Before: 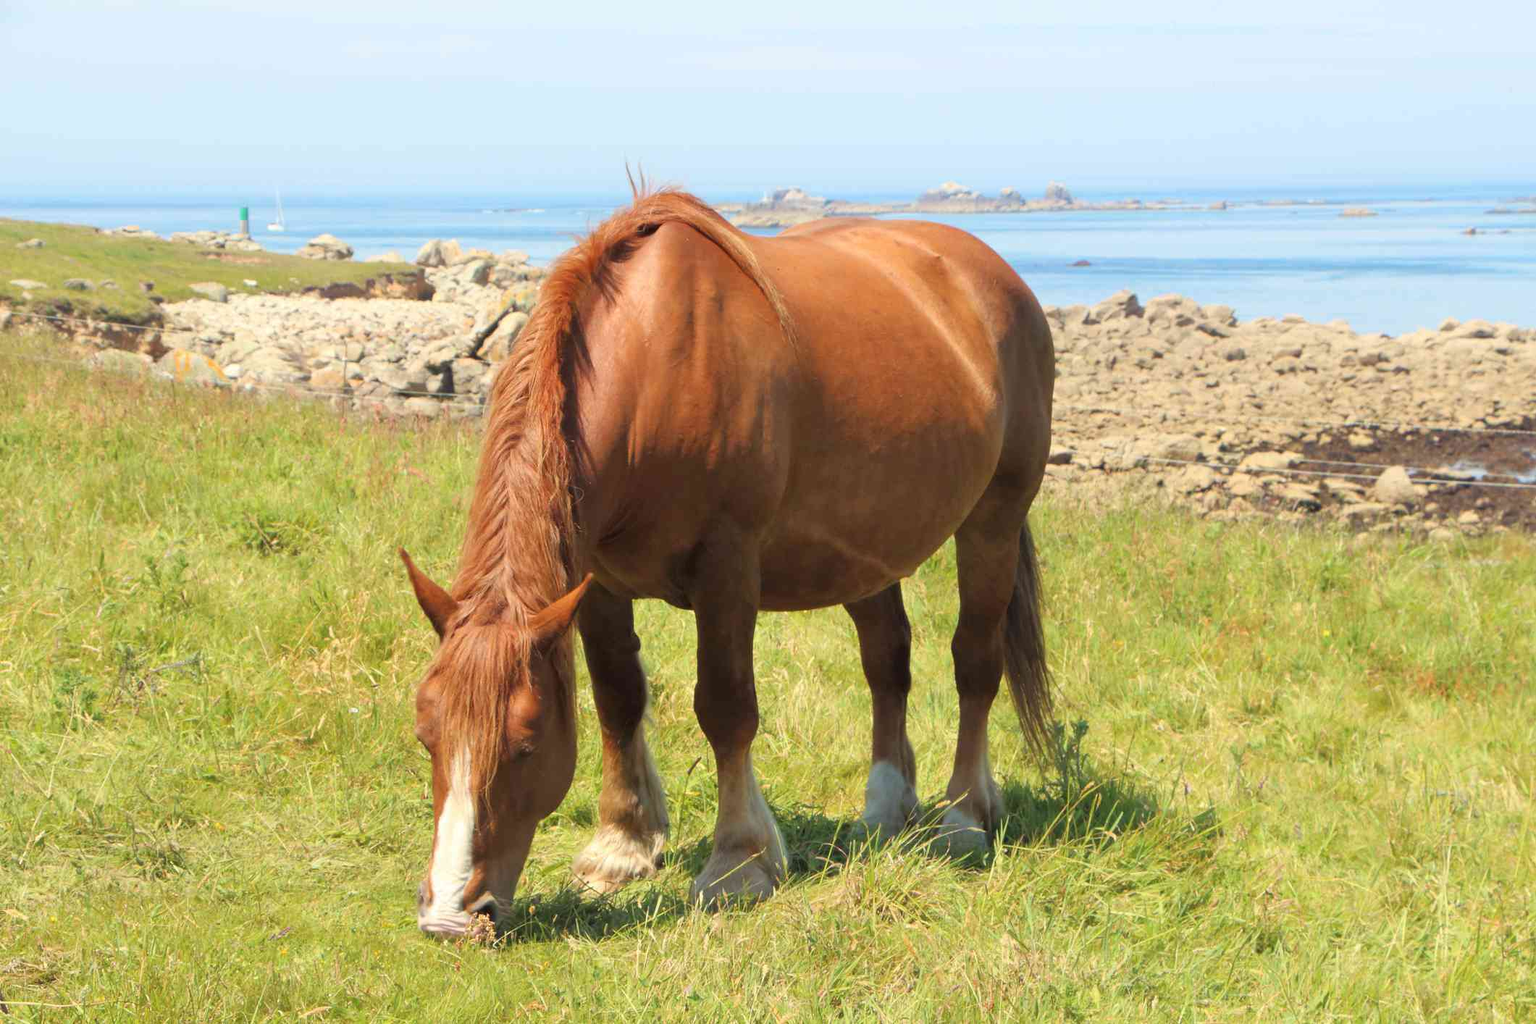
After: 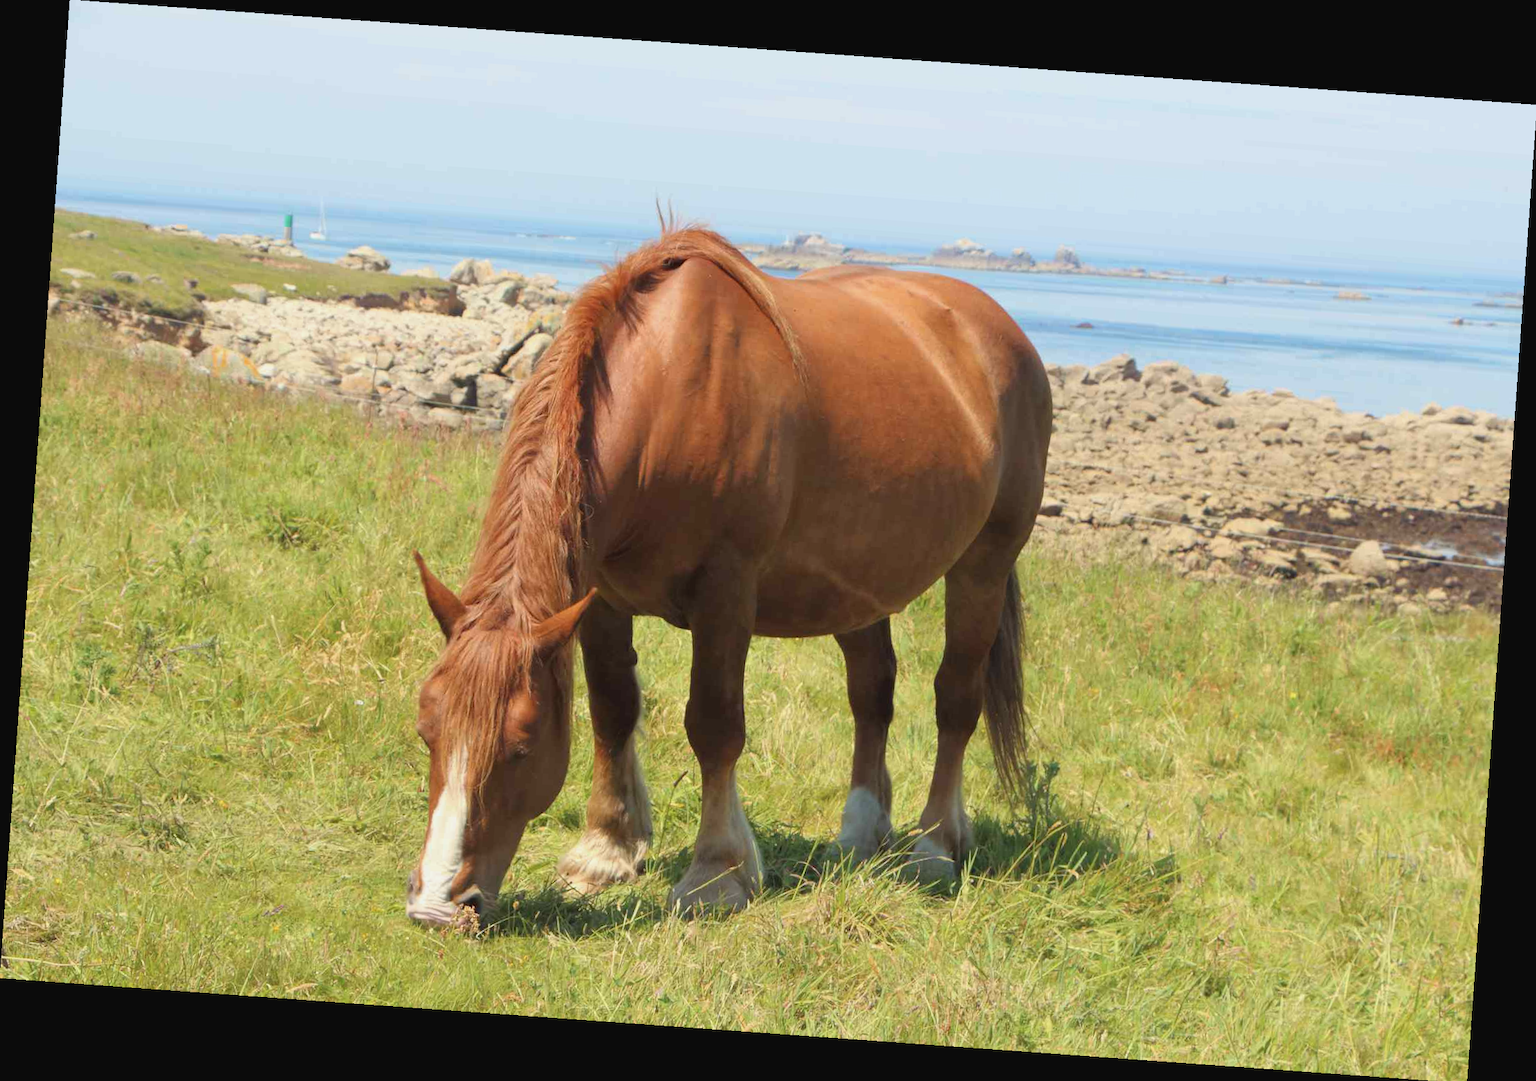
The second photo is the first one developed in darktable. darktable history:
contrast brightness saturation: contrast -0.08, brightness -0.04, saturation -0.11
rotate and perspective: rotation 4.1°, automatic cropping off
